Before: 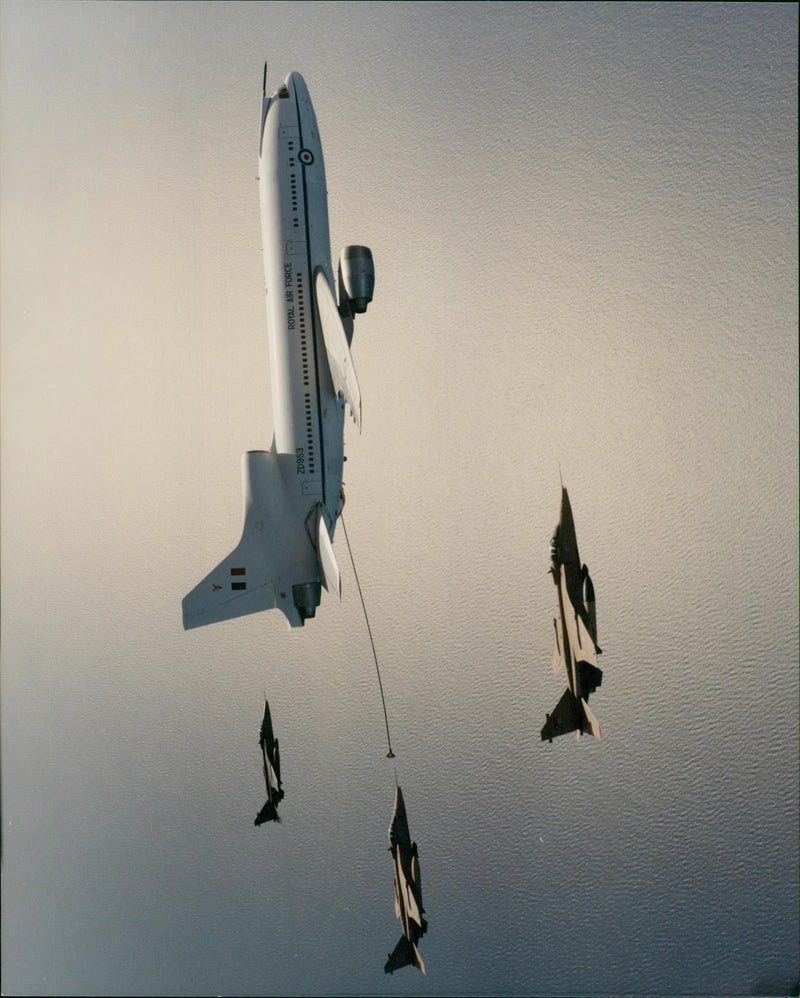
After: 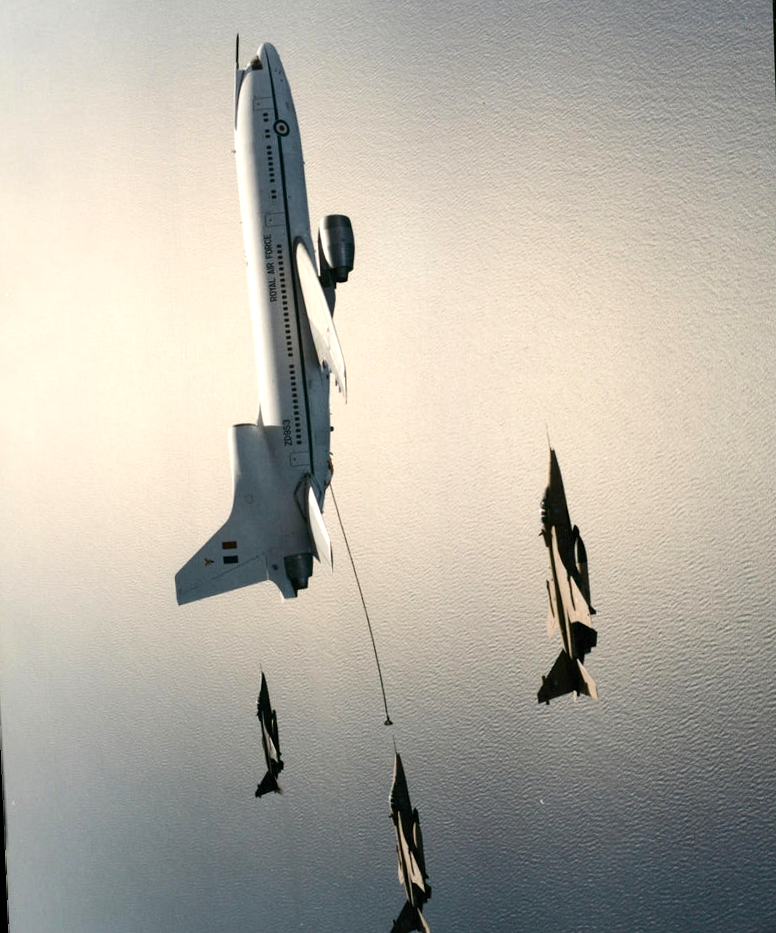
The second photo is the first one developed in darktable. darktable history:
tone equalizer: -8 EV -0.75 EV, -7 EV -0.7 EV, -6 EV -0.6 EV, -5 EV -0.4 EV, -3 EV 0.4 EV, -2 EV 0.6 EV, -1 EV 0.7 EV, +0 EV 0.75 EV, edges refinement/feathering 500, mask exposure compensation -1.57 EV, preserve details no
rotate and perspective: rotation -2.12°, lens shift (vertical) 0.009, lens shift (horizontal) -0.008, automatic cropping original format, crop left 0.036, crop right 0.964, crop top 0.05, crop bottom 0.959
